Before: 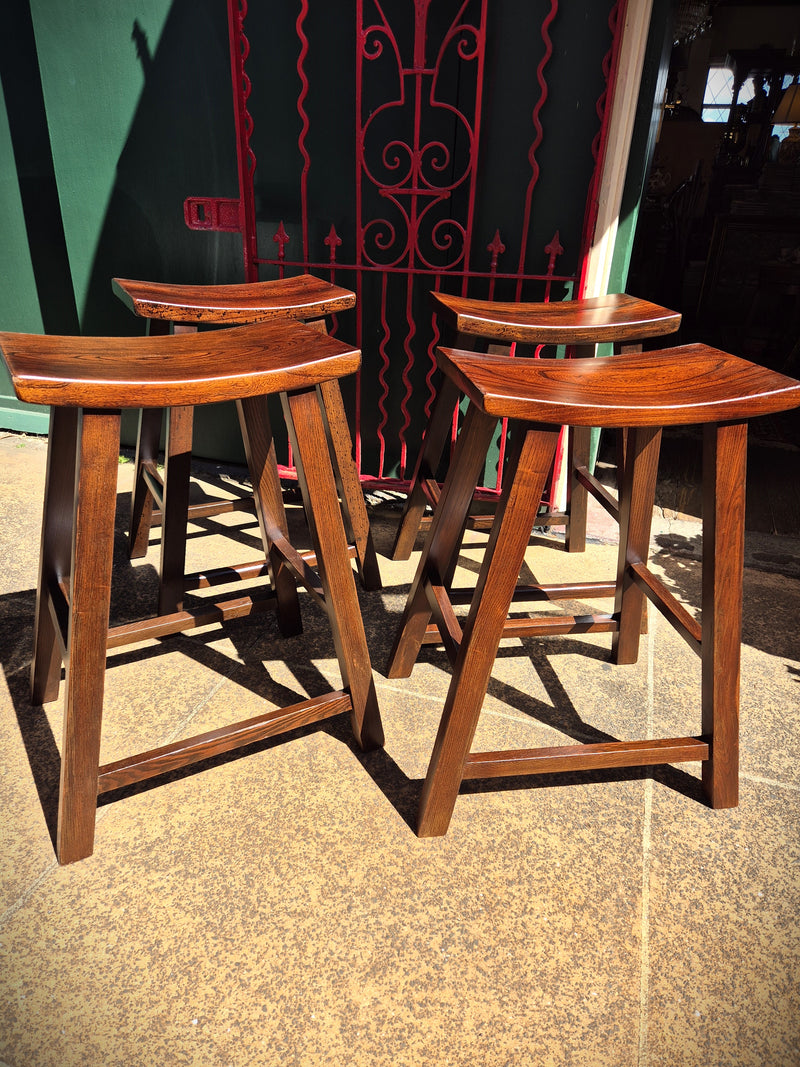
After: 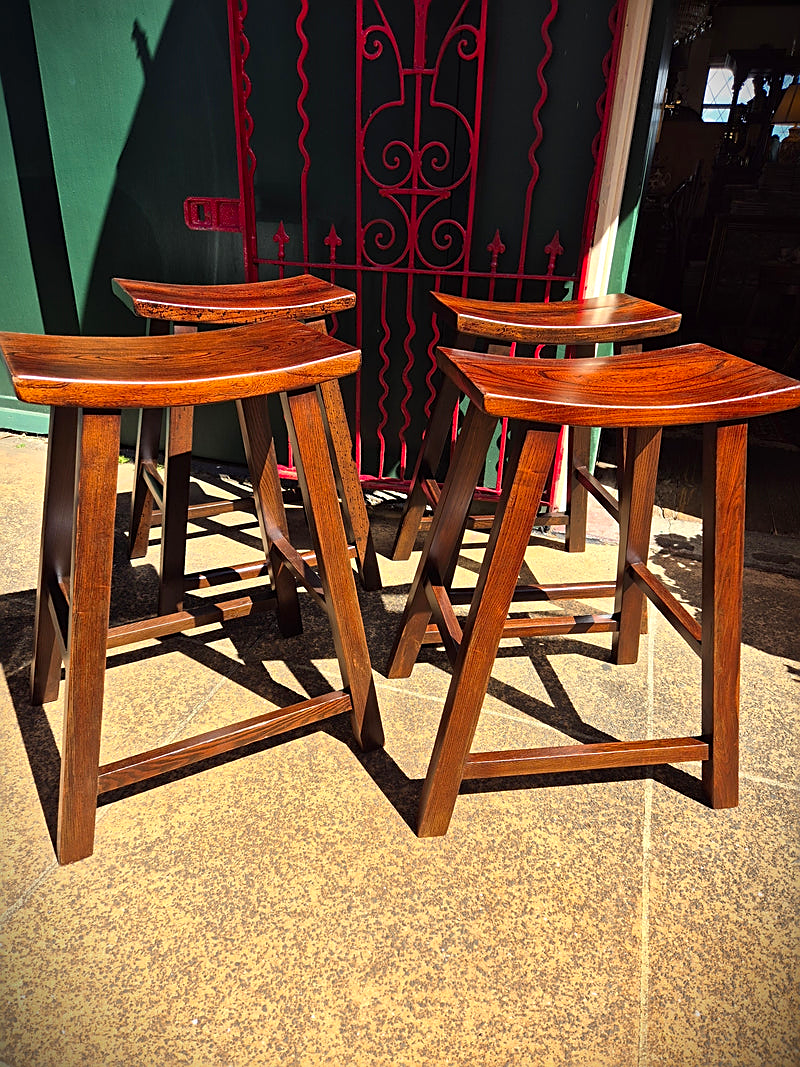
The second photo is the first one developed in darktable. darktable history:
color zones: curves: ch0 [(0, 0.613) (0.01, 0.613) (0.245, 0.448) (0.498, 0.529) (0.642, 0.665) (0.879, 0.777) (0.99, 0.613)]; ch1 [(0, 0) (0.143, 0) (0.286, 0) (0.429, 0) (0.571, 0) (0.714, 0) (0.857, 0)], mix -121.96%
sharpen: on, module defaults
